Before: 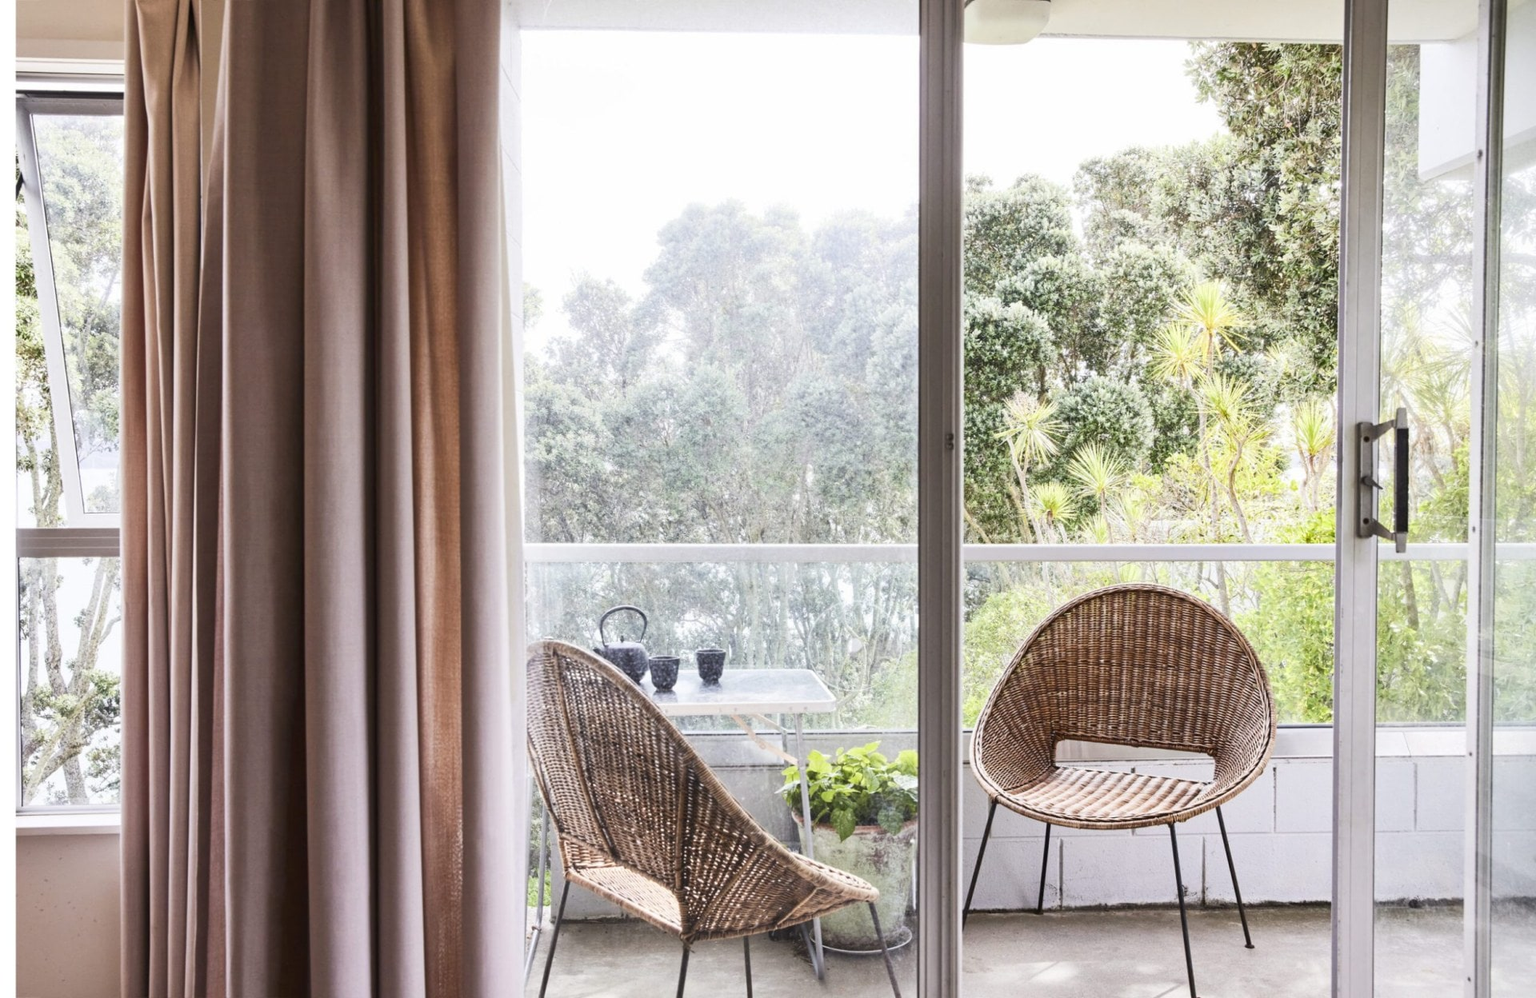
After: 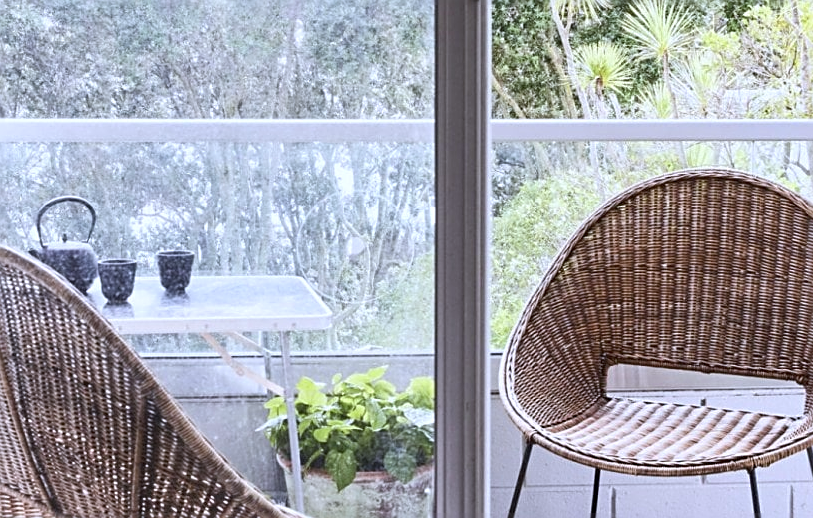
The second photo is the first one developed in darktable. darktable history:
crop: left 37.148%, top 45.001%, right 20.483%, bottom 13.425%
color calibration: illuminant as shot in camera, x 0.369, y 0.382, temperature 4318.93 K
sharpen: on, module defaults
